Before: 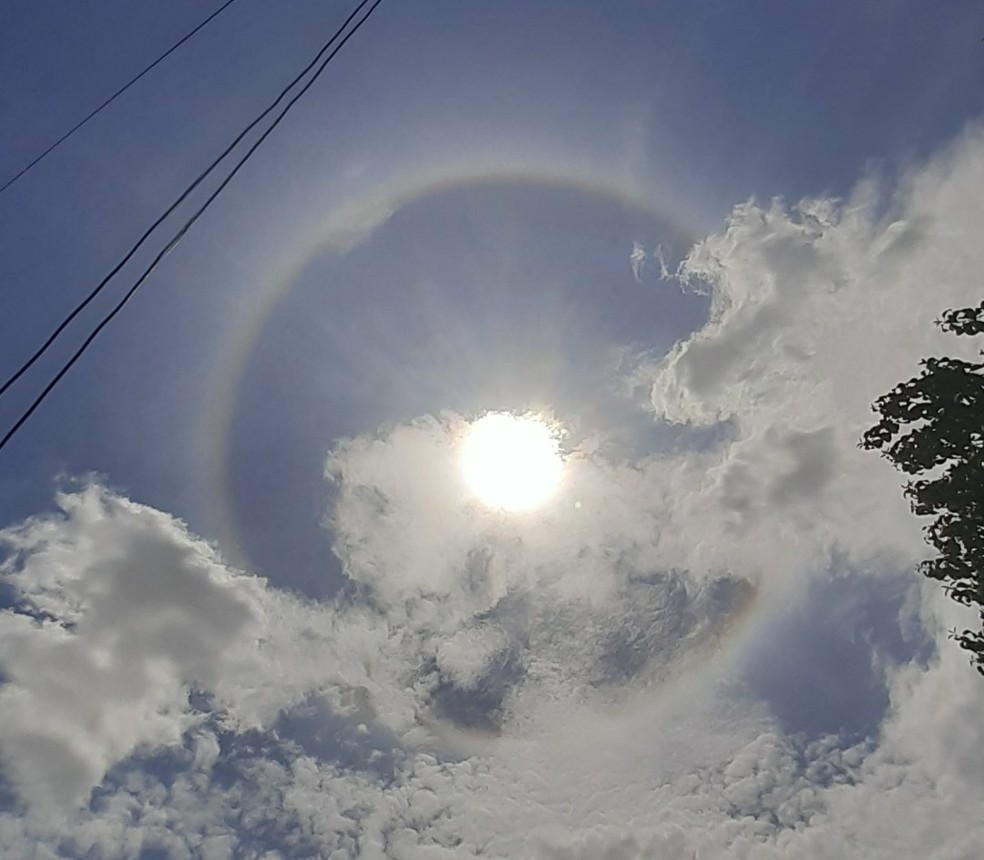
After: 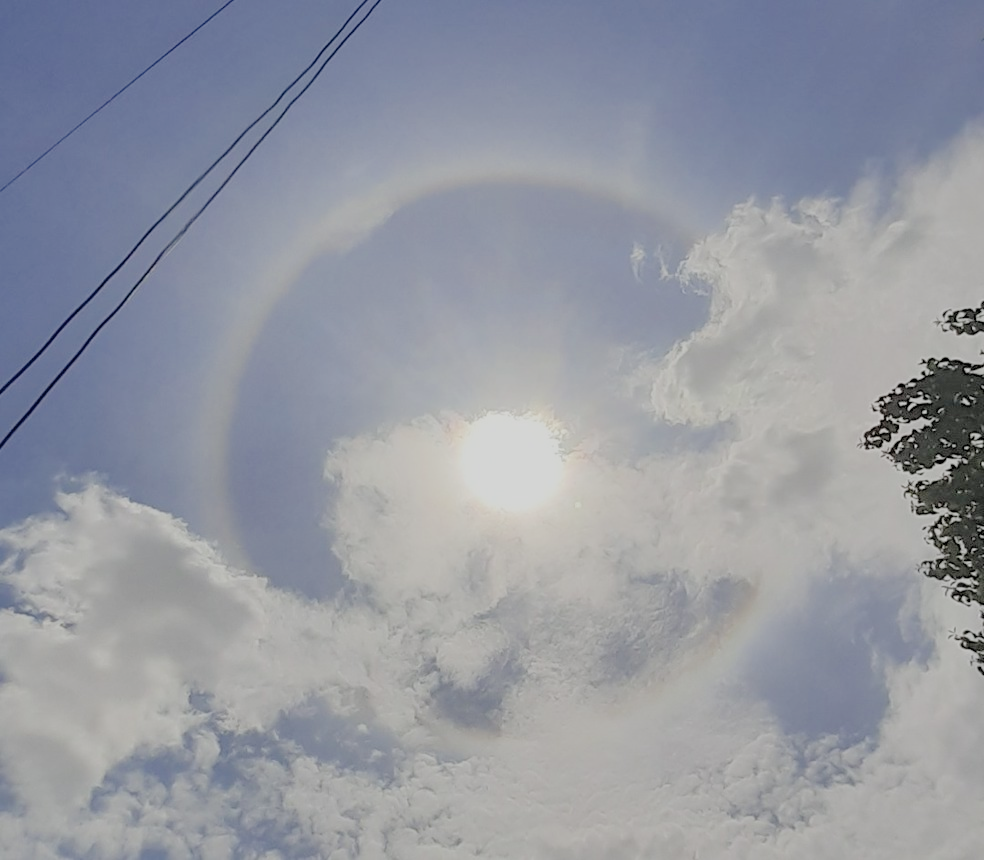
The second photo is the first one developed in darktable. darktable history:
filmic rgb: black relative exposure -4.48 EV, white relative exposure 6.53 EV, hardness 1.92, contrast 0.514, enable highlight reconstruction true
exposure: black level correction 0, exposure 1.378 EV, compensate highlight preservation false
